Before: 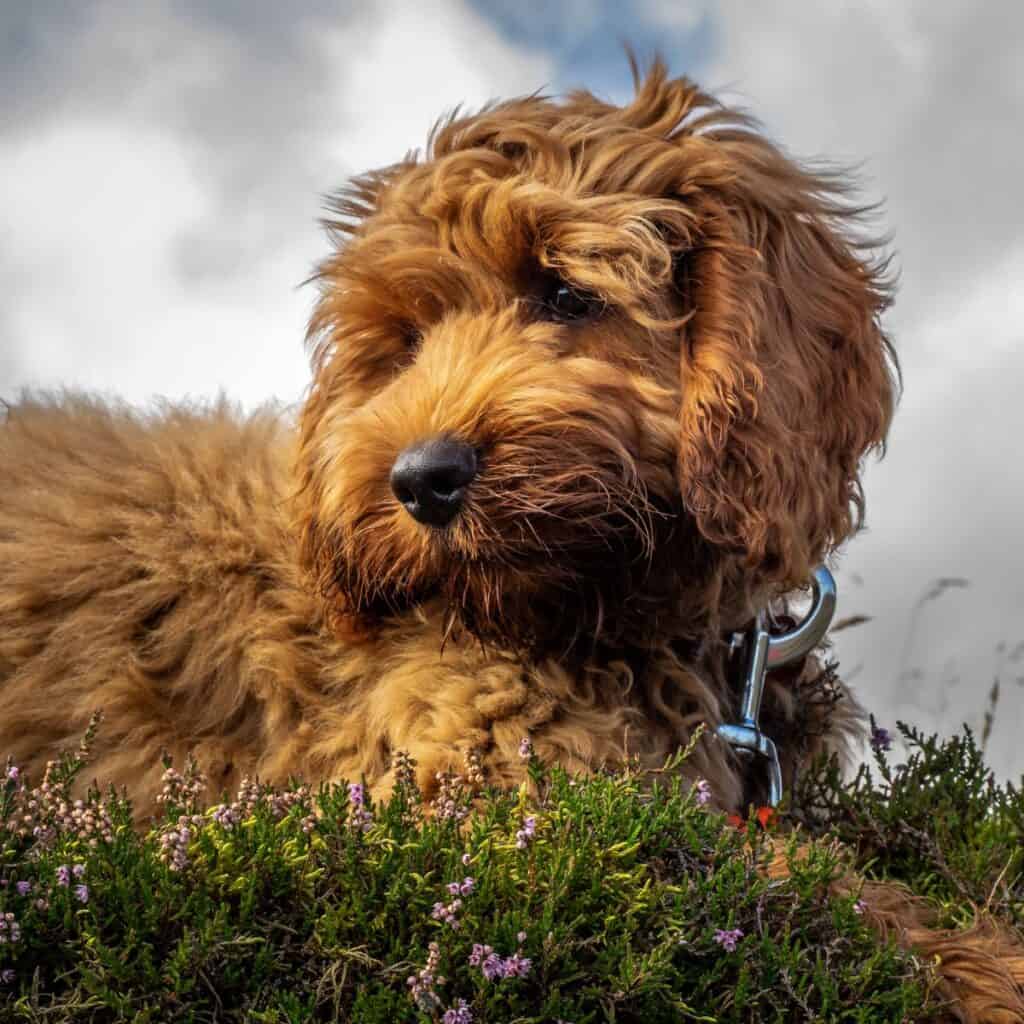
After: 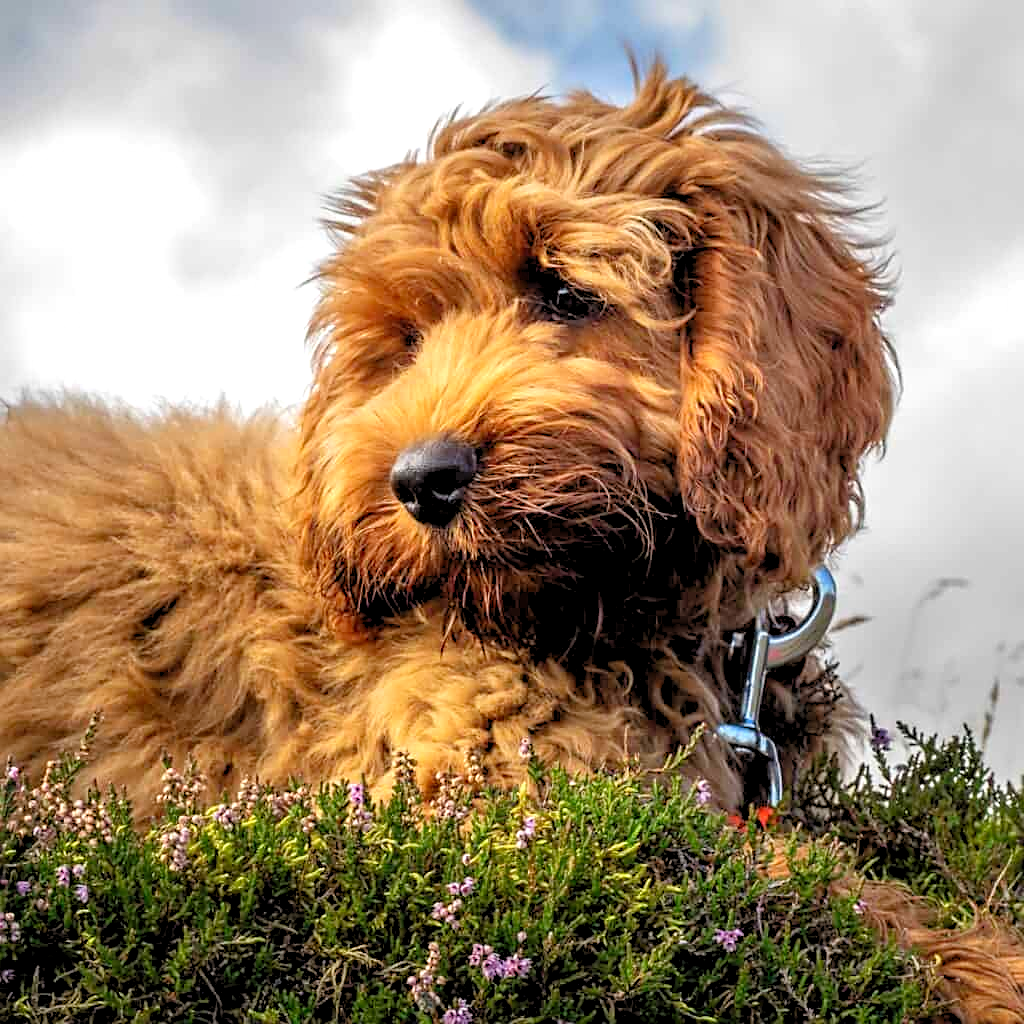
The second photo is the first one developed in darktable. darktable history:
sharpen: on, module defaults
levels: black 3.83%, white 90.64%, levels [0.044, 0.416, 0.908]
